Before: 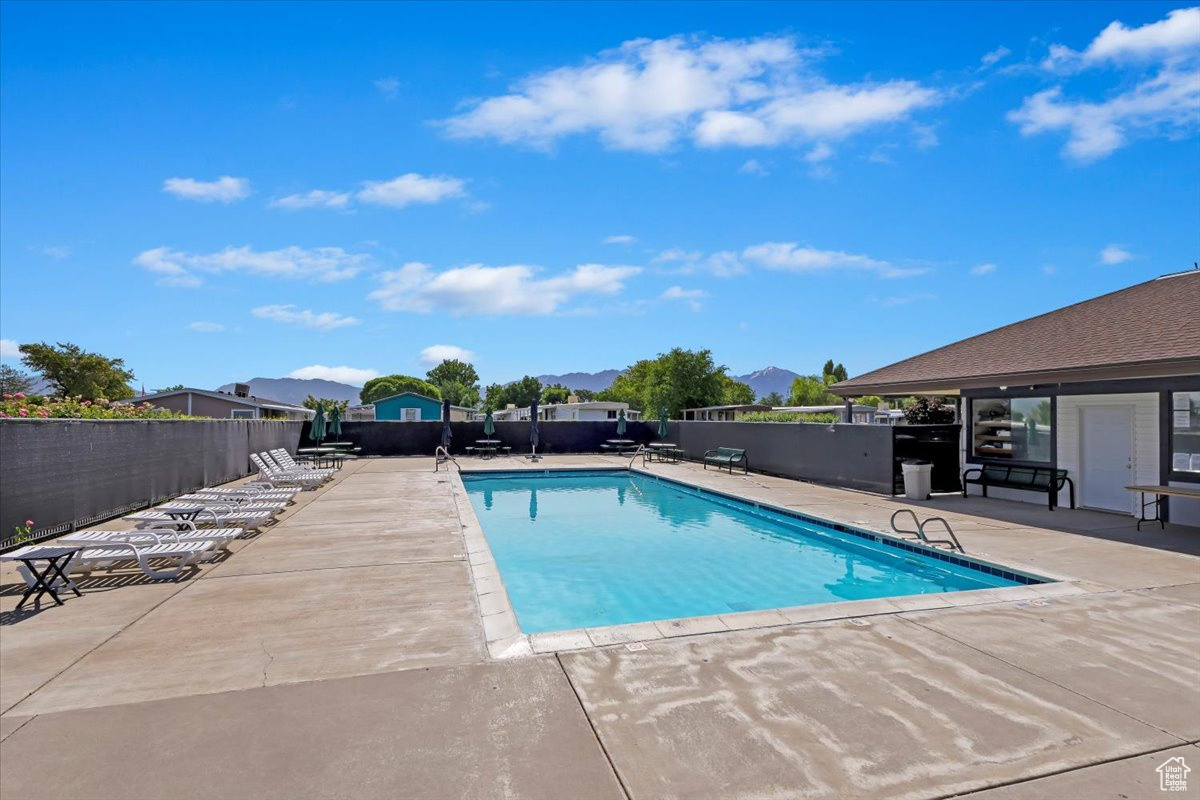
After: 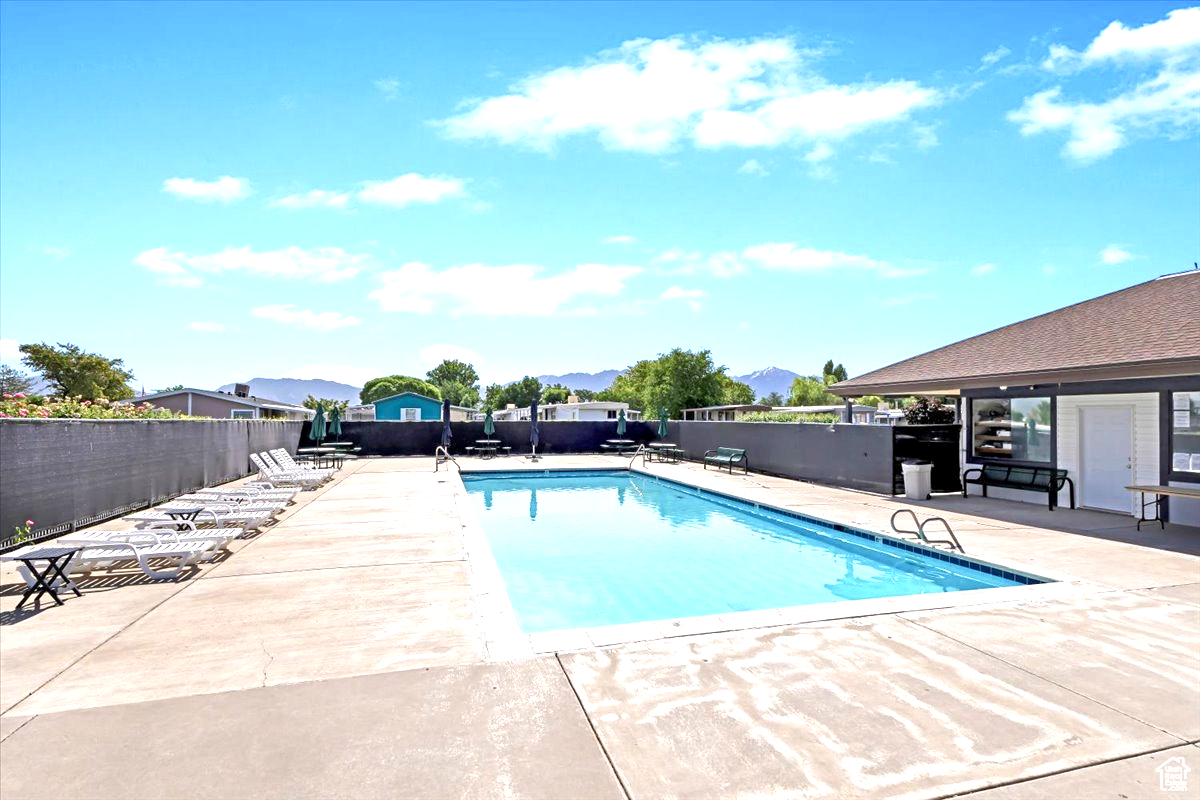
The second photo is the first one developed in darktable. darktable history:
exposure: black level correction 0.001, exposure 0.964 EV, compensate exposure bias true, compensate highlight preservation false
color balance rgb: highlights gain › luminance 14.771%, perceptual saturation grading › global saturation 0.545%, perceptual saturation grading › highlights -31.462%, perceptual saturation grading › mid-tones 5.991%, perceptual saturation grading › shadows 18.46%
